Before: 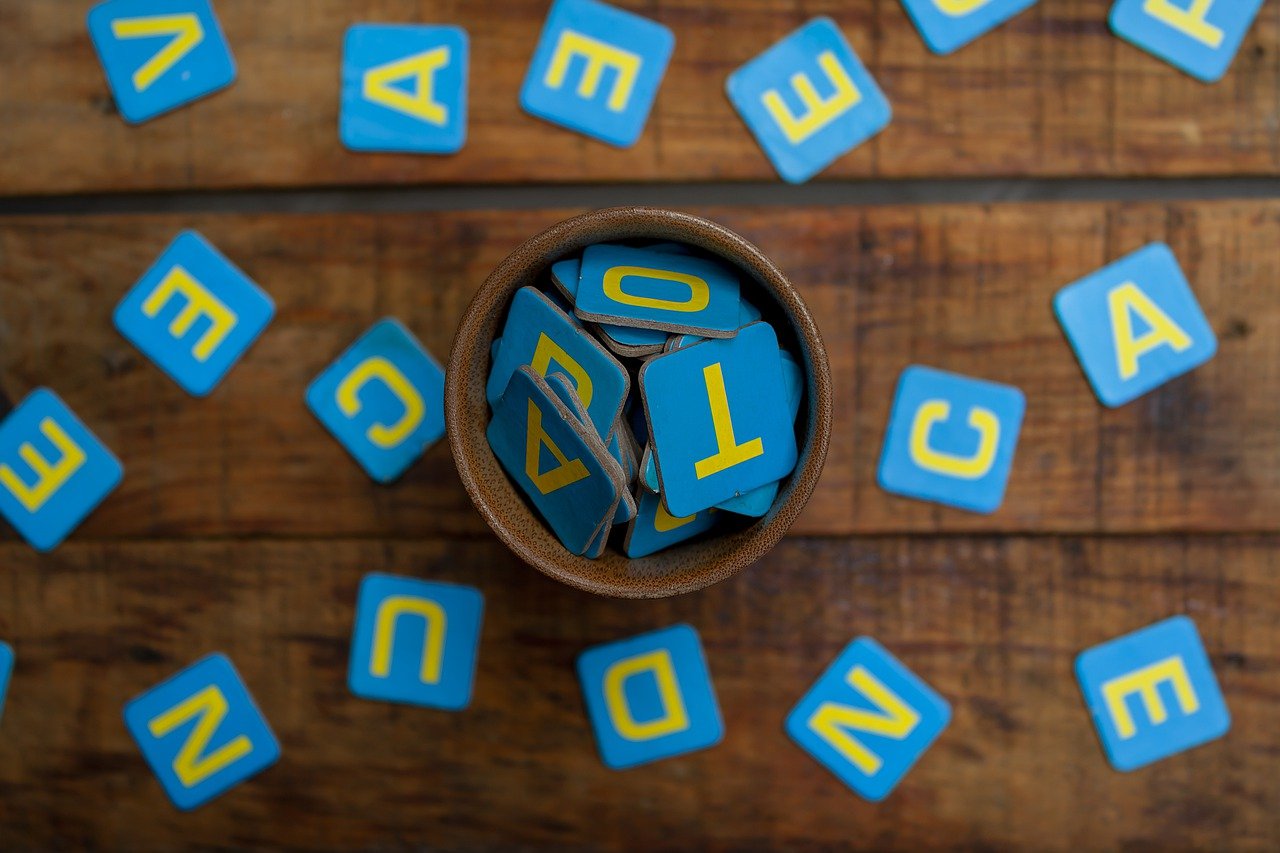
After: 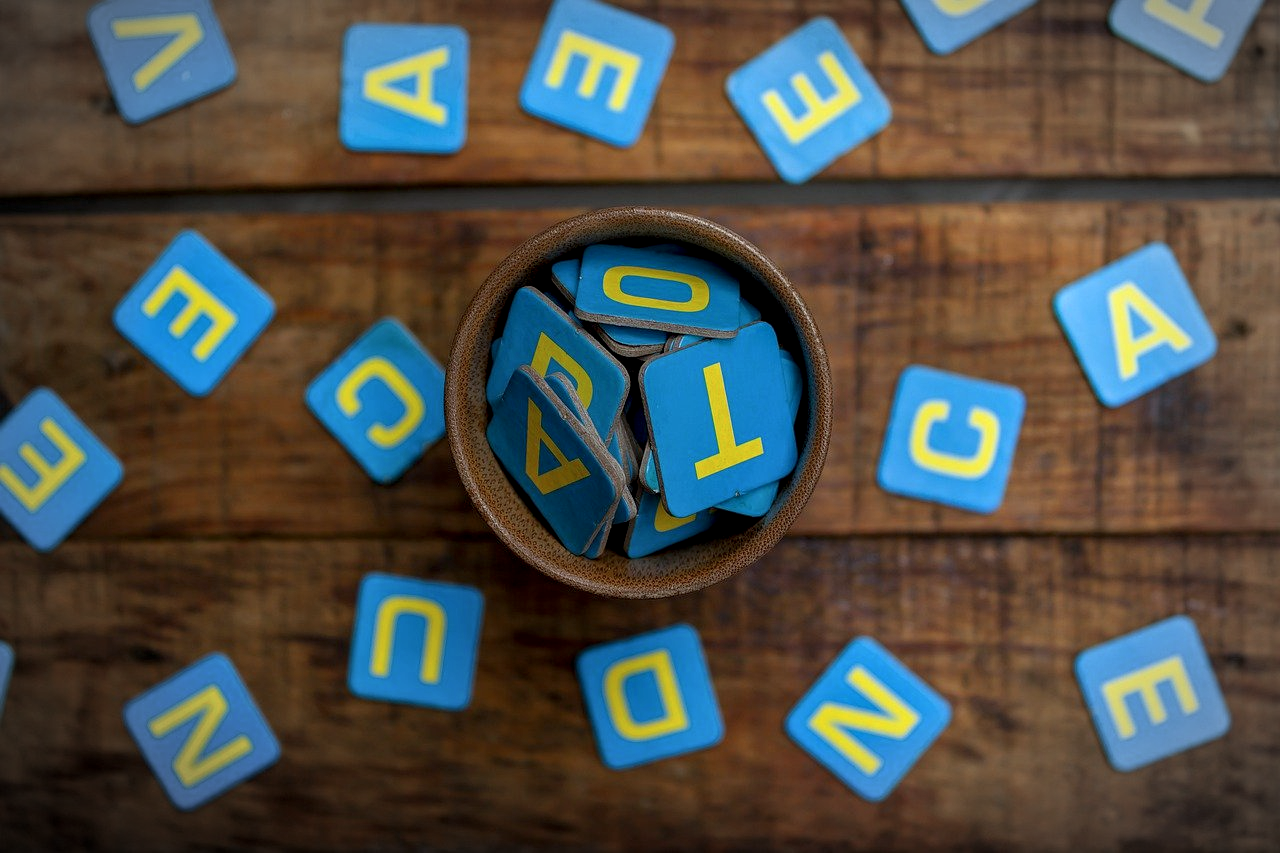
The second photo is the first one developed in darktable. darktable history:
white balance: red 0.976, blue 1.04
vignetting: automatic ratio true
local contrast: detail 130%
